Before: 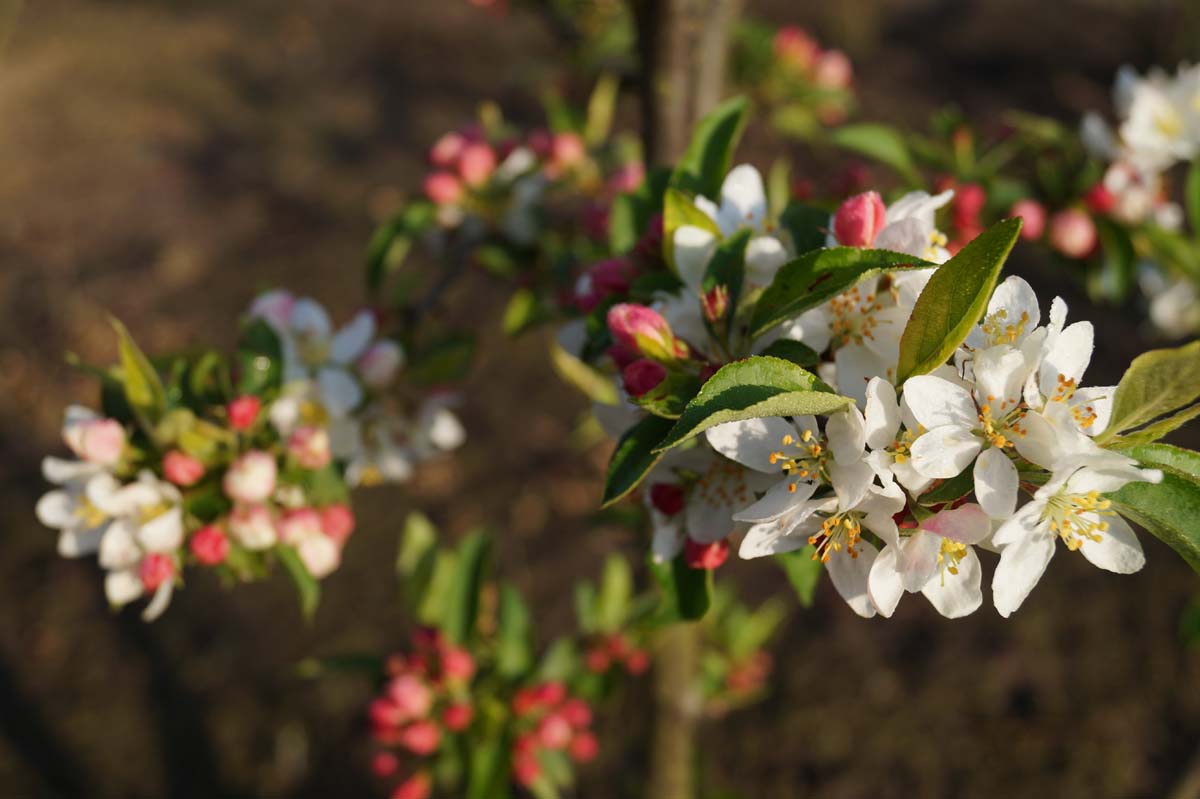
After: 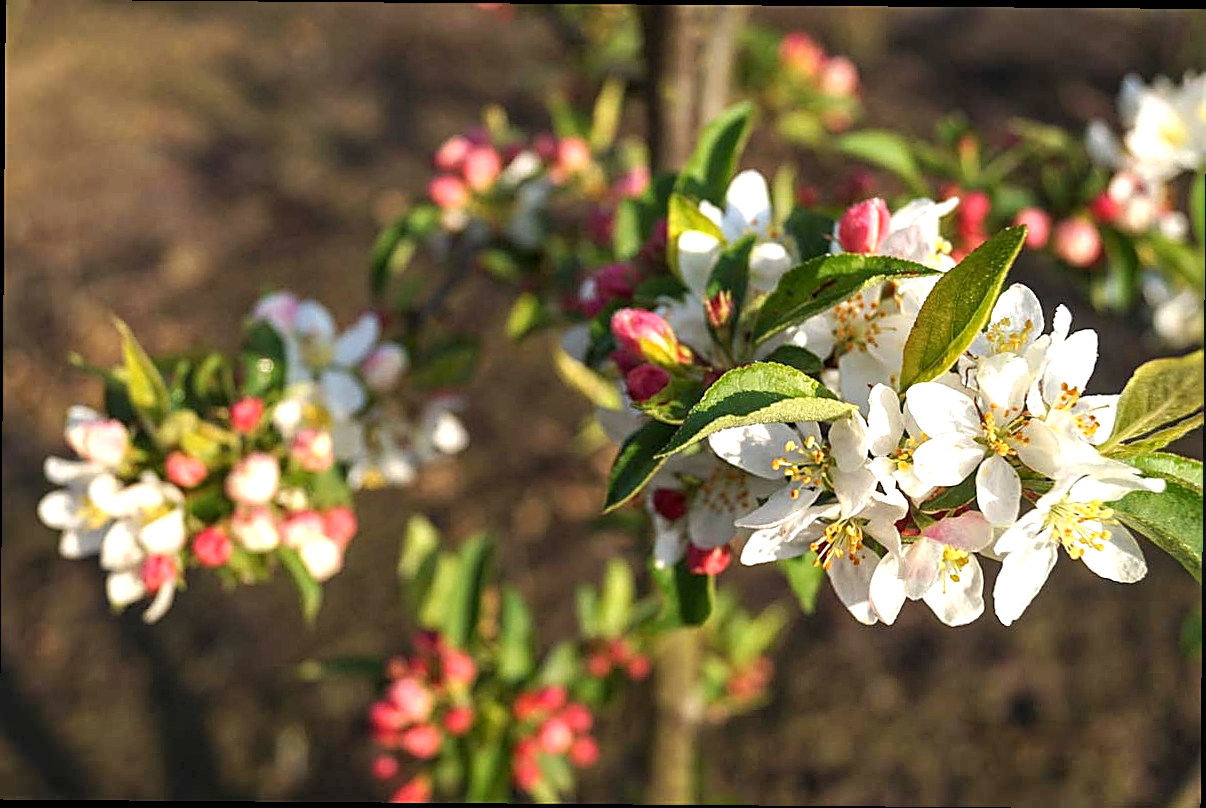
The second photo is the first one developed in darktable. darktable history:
sharpen: amount 0.752
exposure: black level correction 0, exposure 0.894 EV, compensate highlight preservation false
crop and rotate: angle -0.455°
local contrast: on, module defaults
